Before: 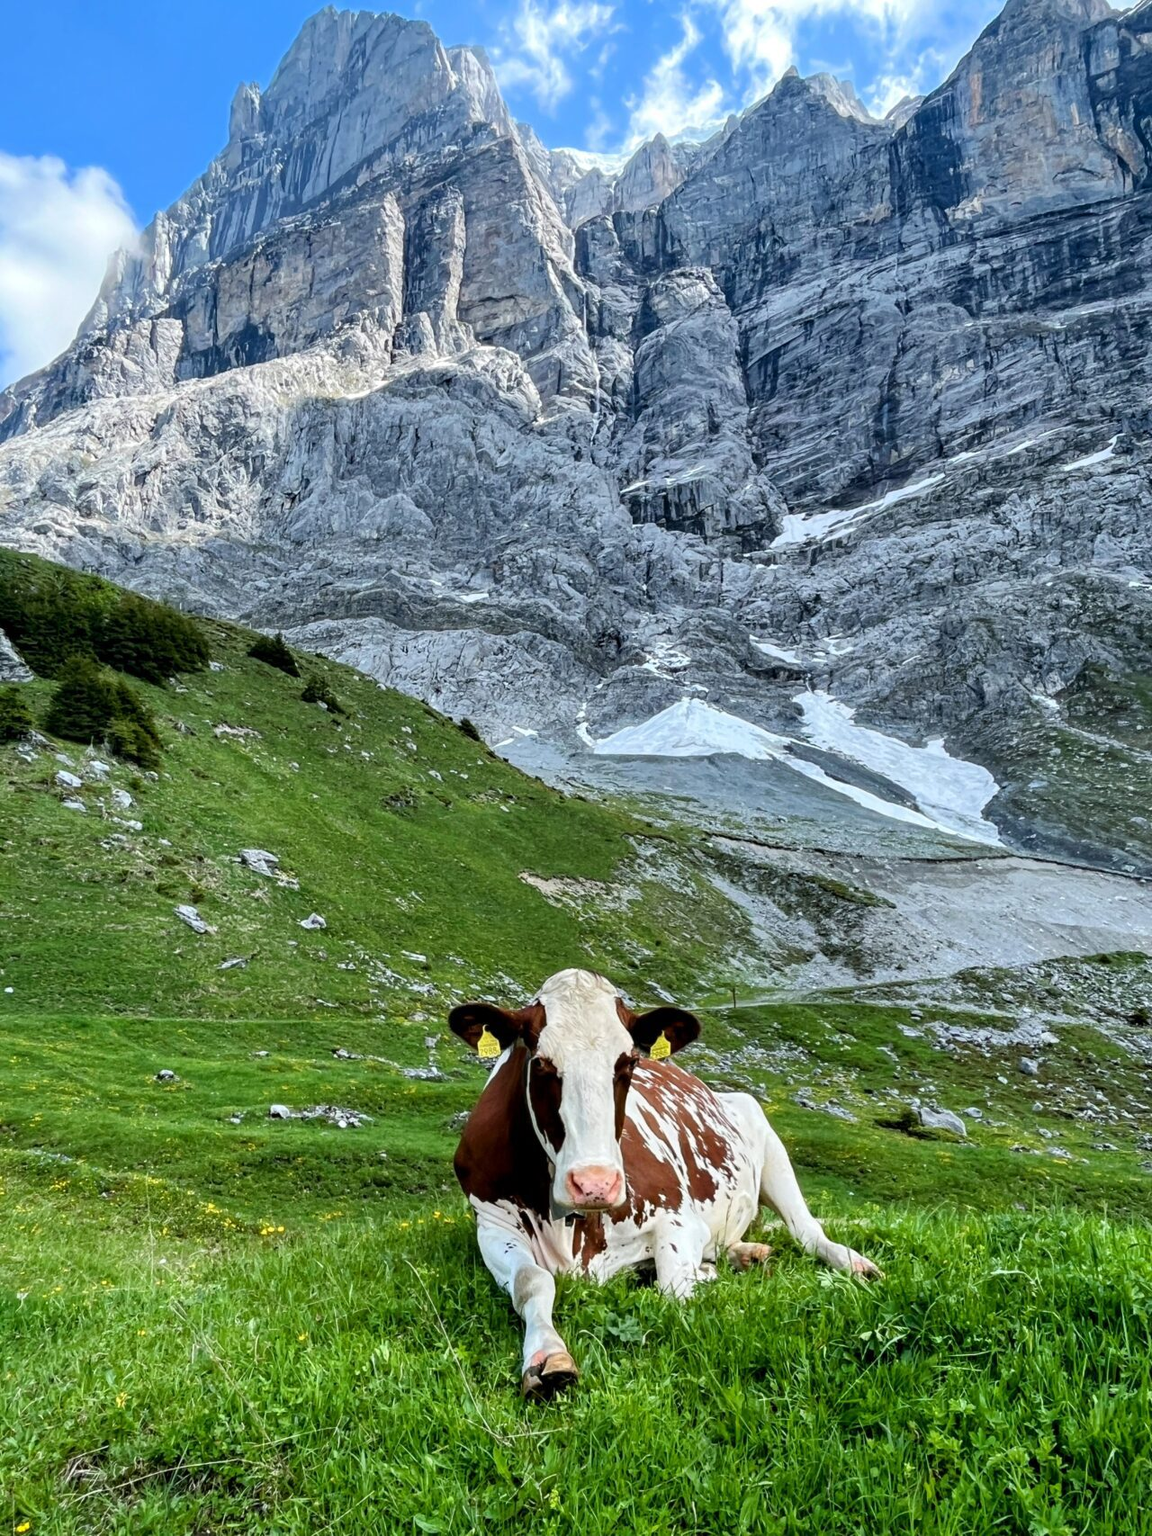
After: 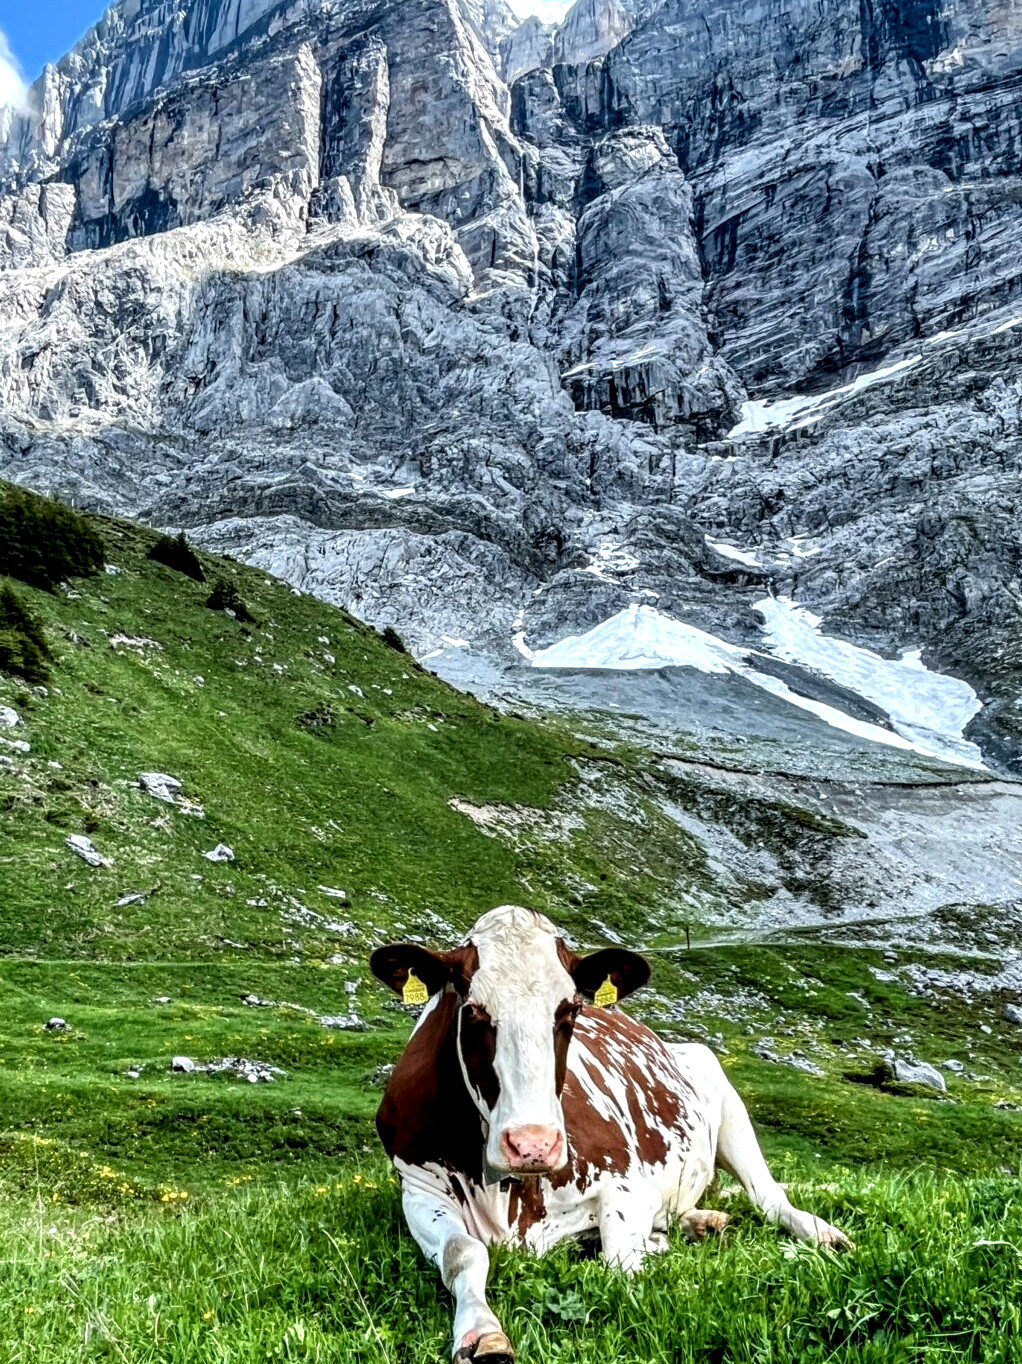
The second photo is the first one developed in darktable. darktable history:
crop and rotate: left 10.071%, top 10.071%, right 10.02%, bottom 10.02%
local contrast: highlights 65%, shadows 54%, detail 169%, midtone range 0.514
